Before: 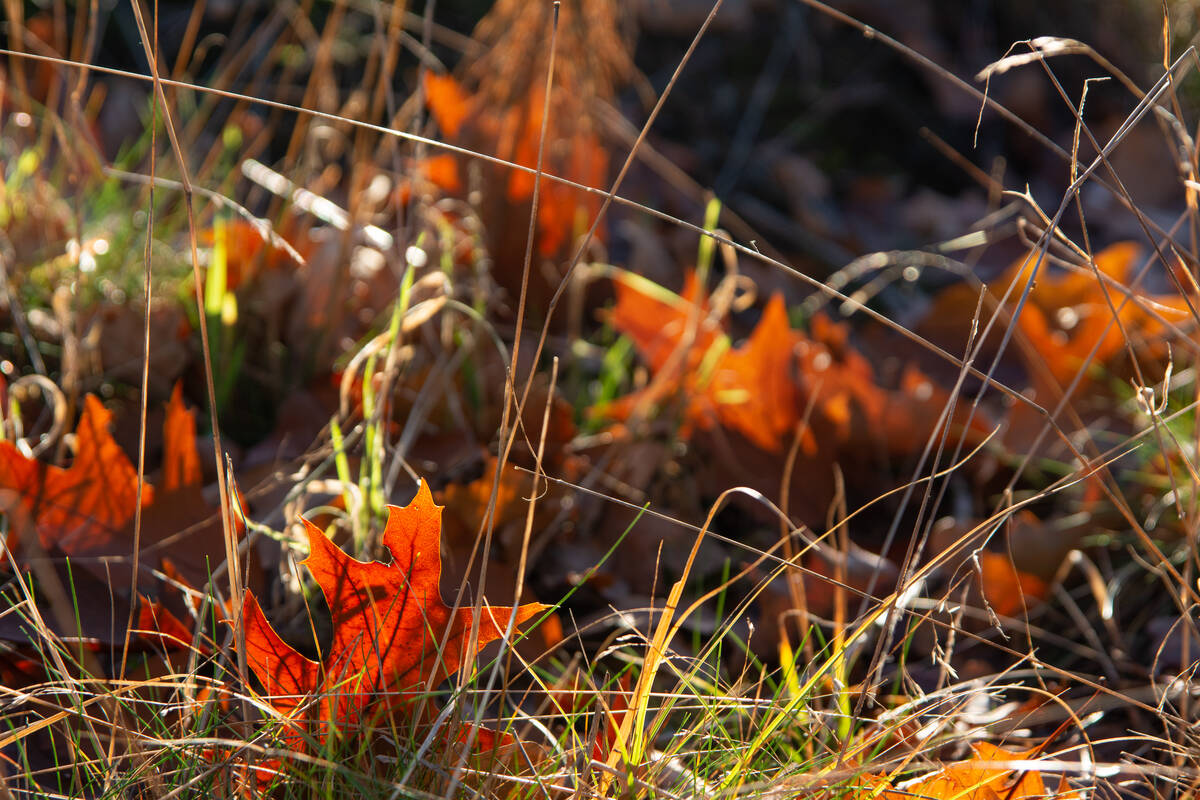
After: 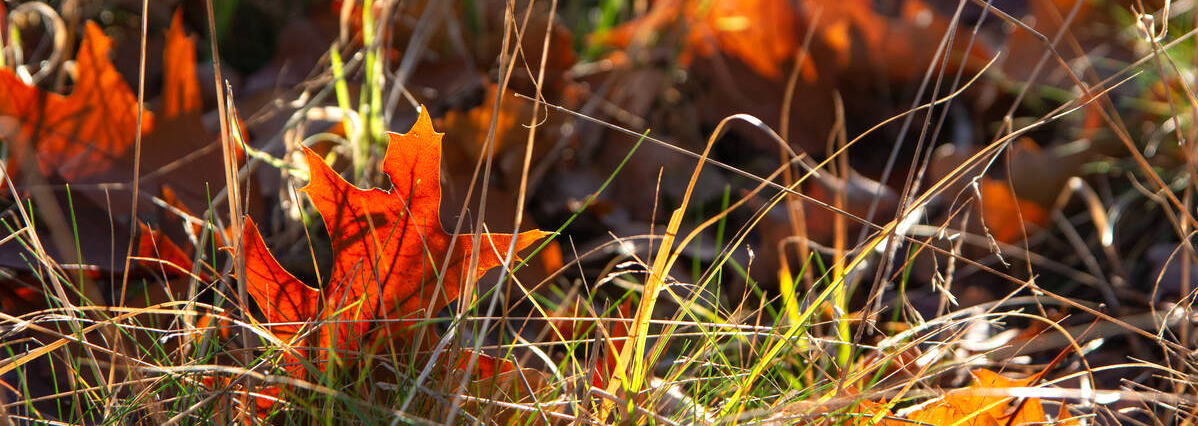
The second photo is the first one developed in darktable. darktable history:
exposure: exposure 0.242 EV, compensate highlight preservation false
crop and rotate: top 46.675%, right 0.096%
